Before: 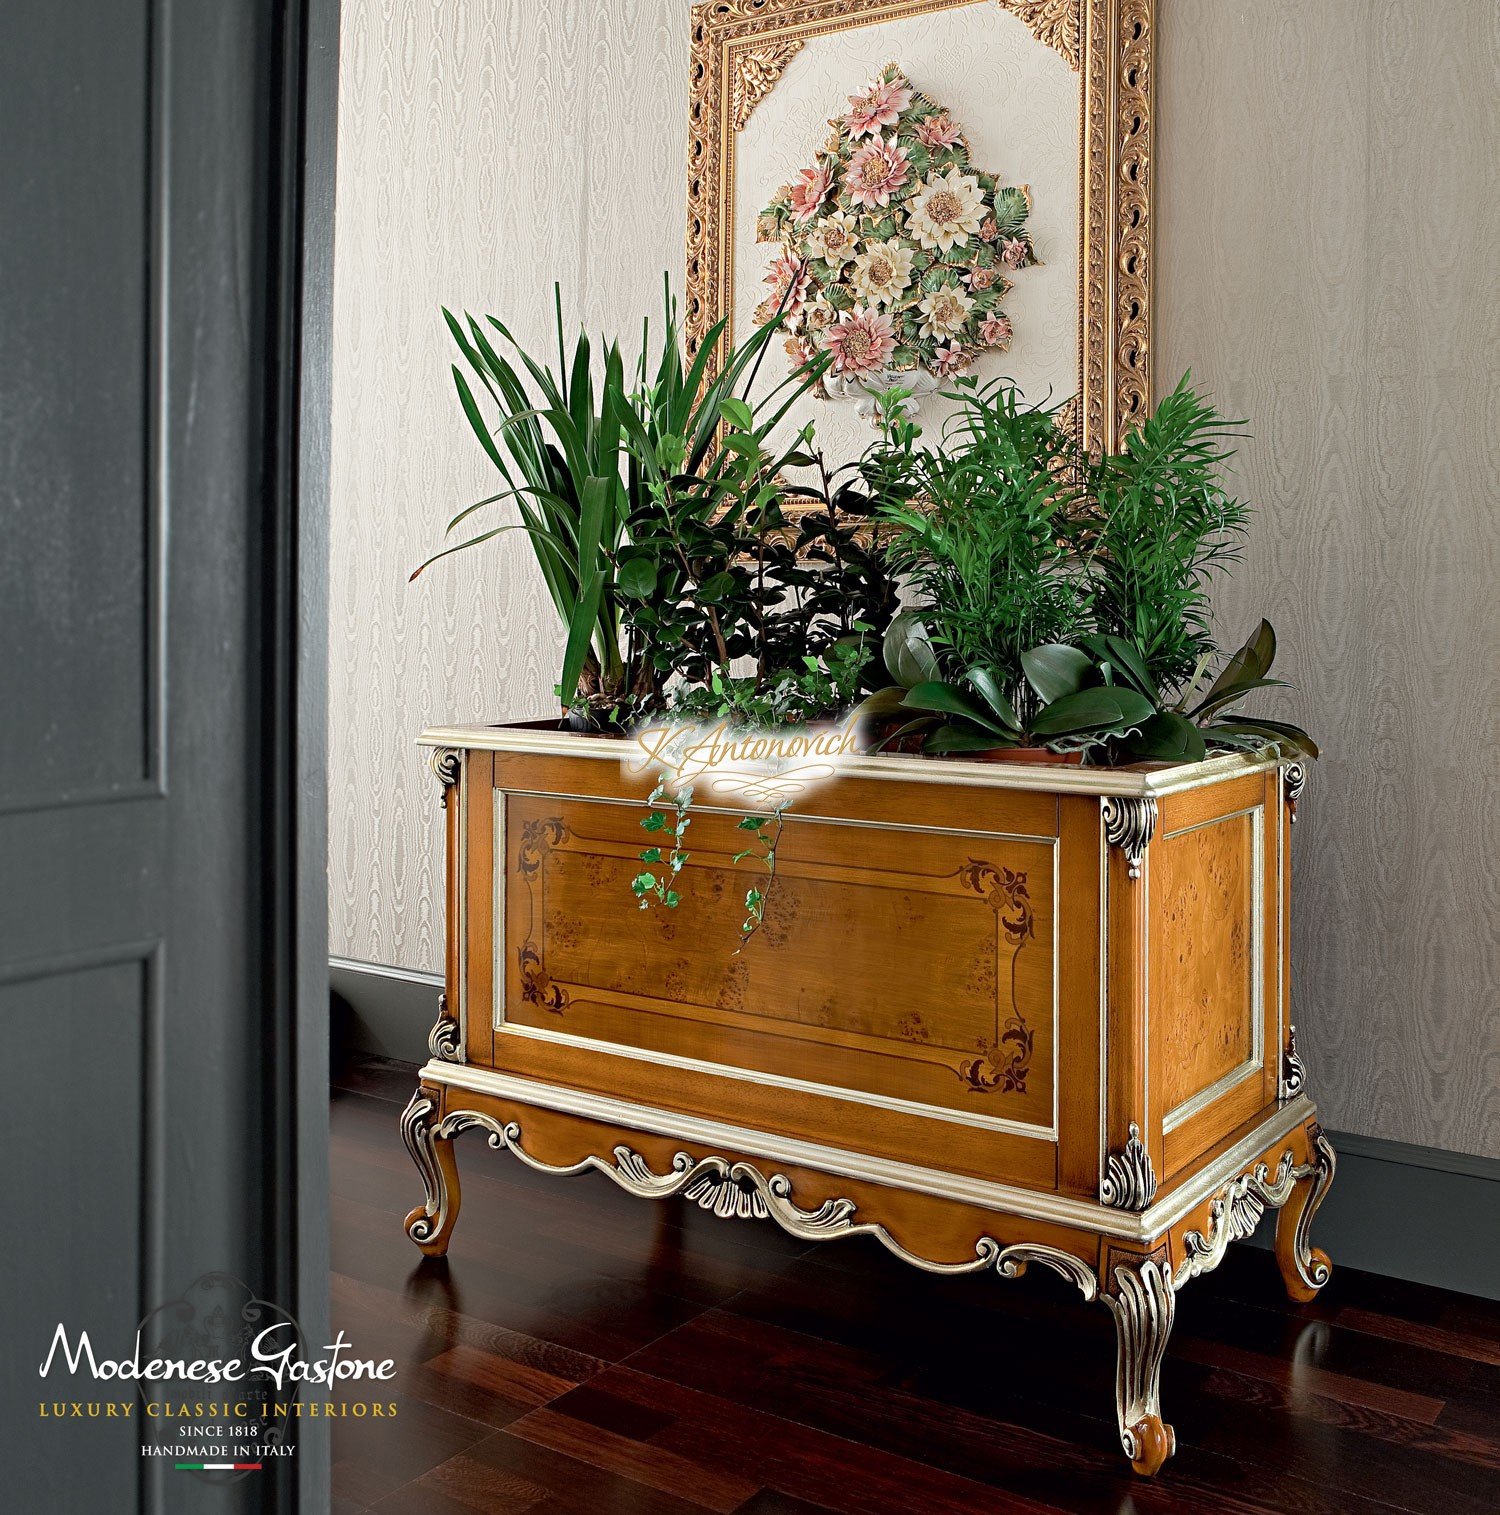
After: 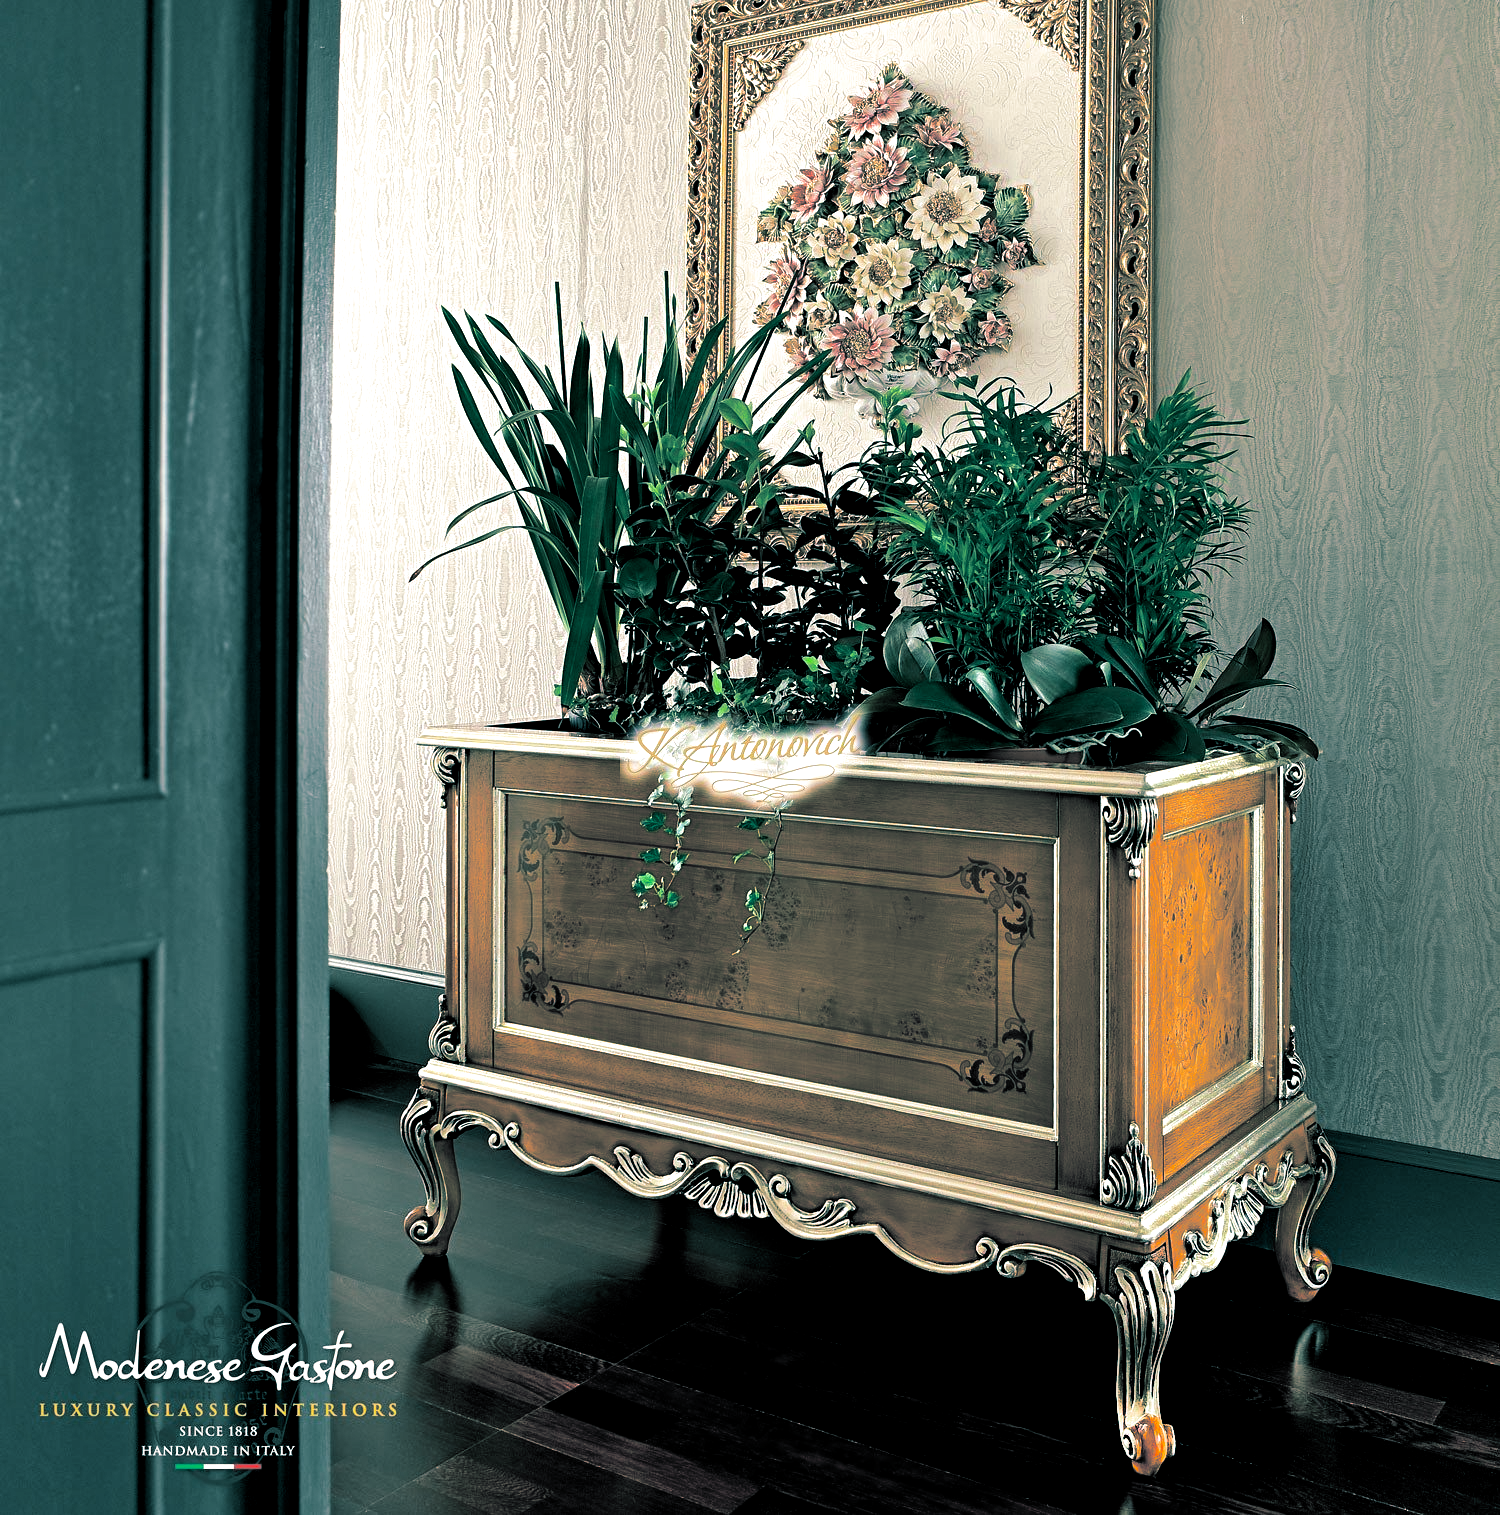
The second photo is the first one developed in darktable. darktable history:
shadows and highlights: shadows 49, highlights -41, soften with gaussian
split-toning: shadows › hue 186.43°, highlights › hue 49.29°, compress 30.29%
color balance: lift [0.991, 1, 1, 1], gamma [0.996, 1, 1, 1], input saturation 98.52%, contrast 20.34%, output saturation 103.72%
contrast brightness saturation: saturation -0.04
